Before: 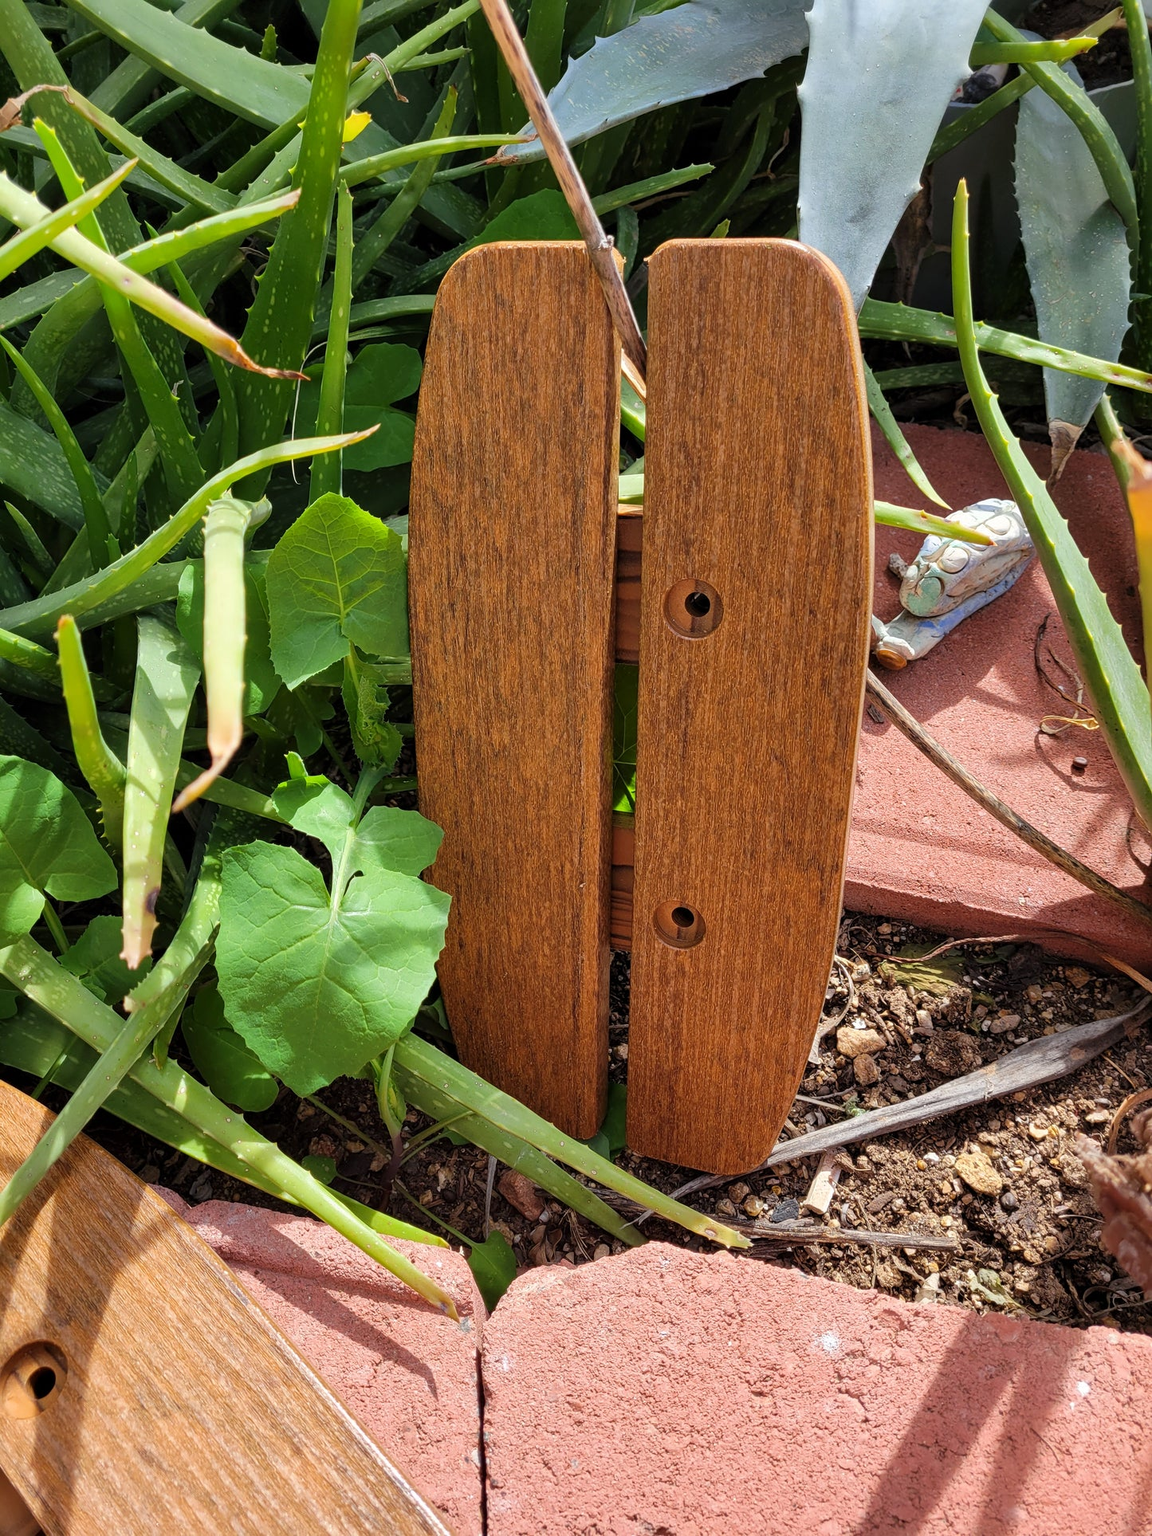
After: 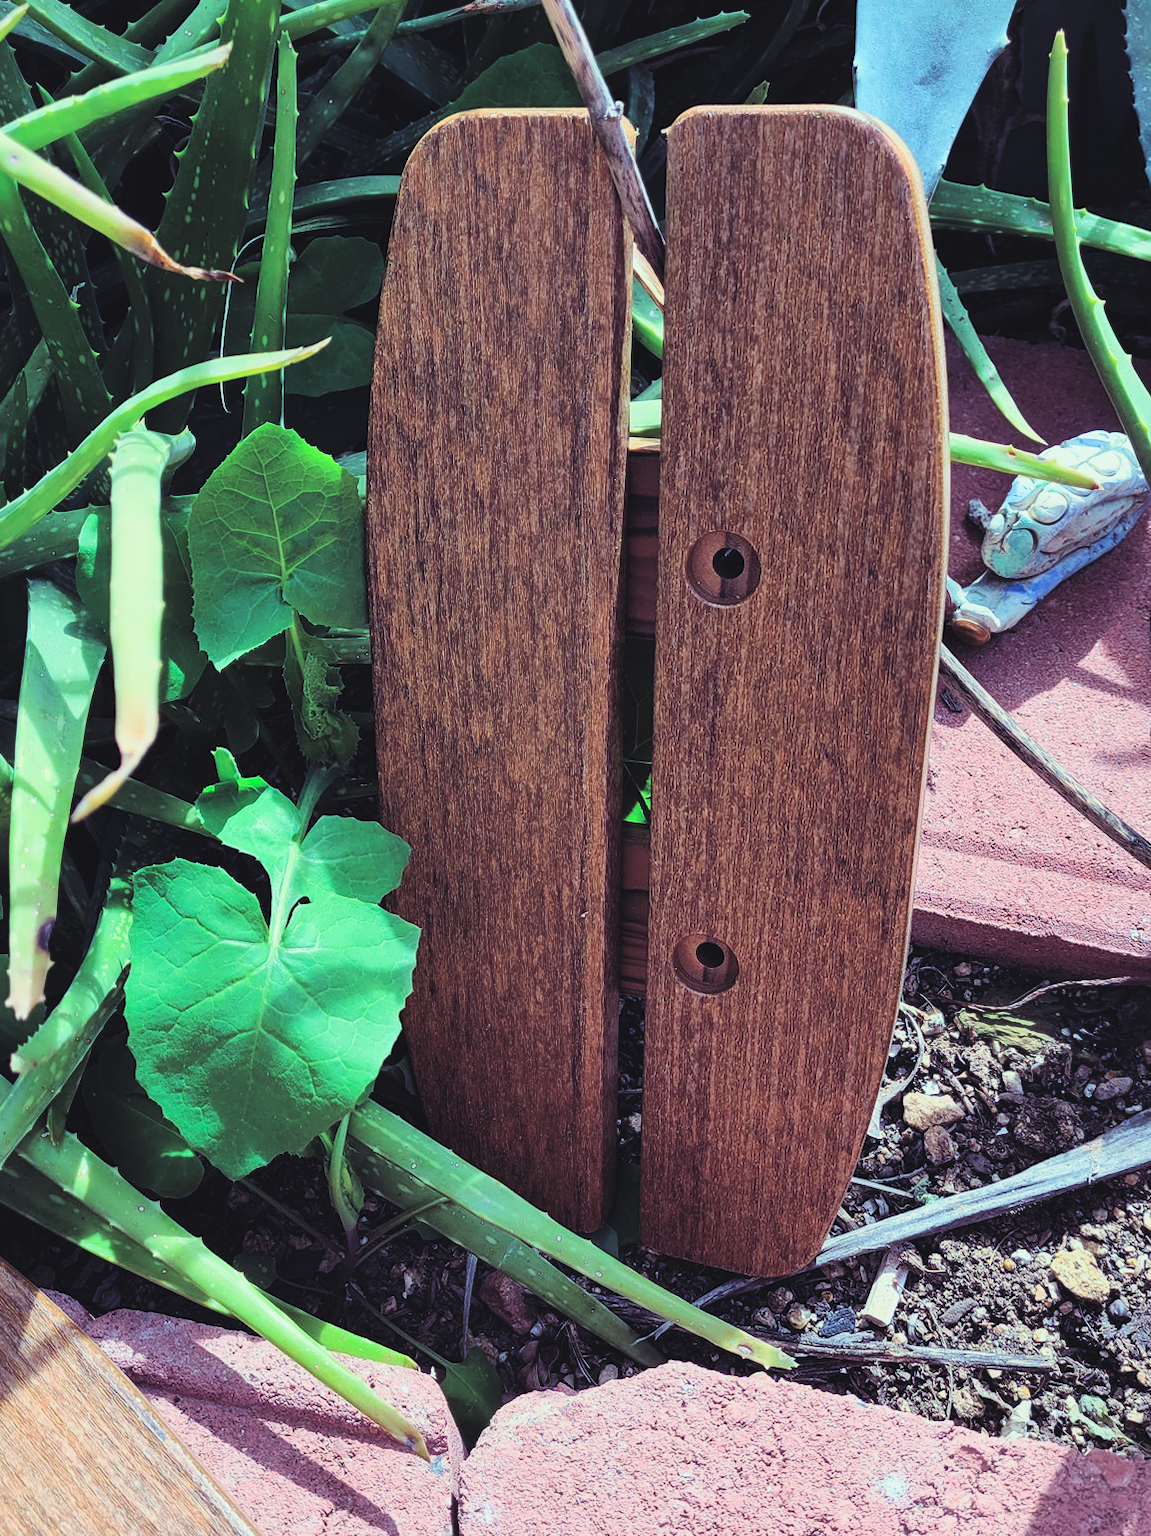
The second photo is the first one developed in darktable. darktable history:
contrast brightness saturation: contrast 0.2, brightness 0.16, saturation 0.22
crop and rotate: left 10.071%, top 10.071%, right 10.02%, bottom 10.02%
filmic rgb: black relative exposure -5 EV, hardness 2.88, contrast 1.3, highlights saturation mix -30%
rgb curve: curves: ch0 [(0, 0.186) (0.314, 0.284) (0.576, 0.466) (0.805, 0.691) (0.936, 0.886)]; ch1 [(0, 0.186) (0.314, 0.284) (0.581, 0.534) (0.771, 0.746) (0.936, 0.958)]; ch2 [(0, 0.216) (0.275, 0.39) (1, 1)], mode RGB, independent channels, compensate middle gray true, preserve colors none
